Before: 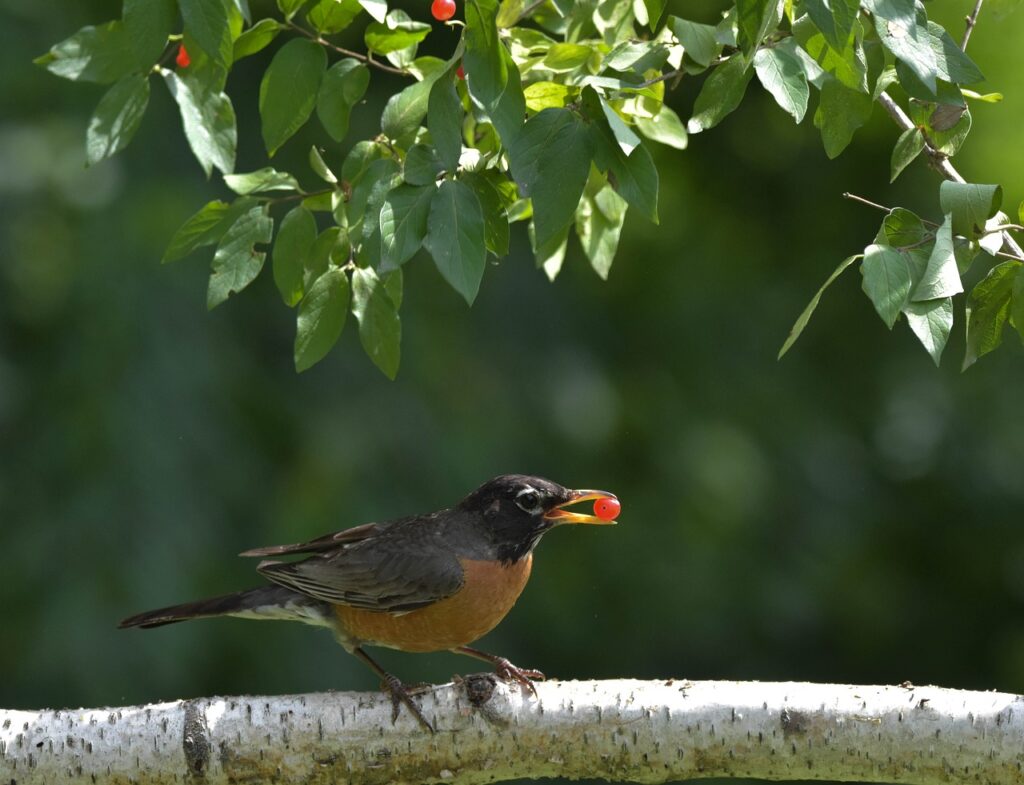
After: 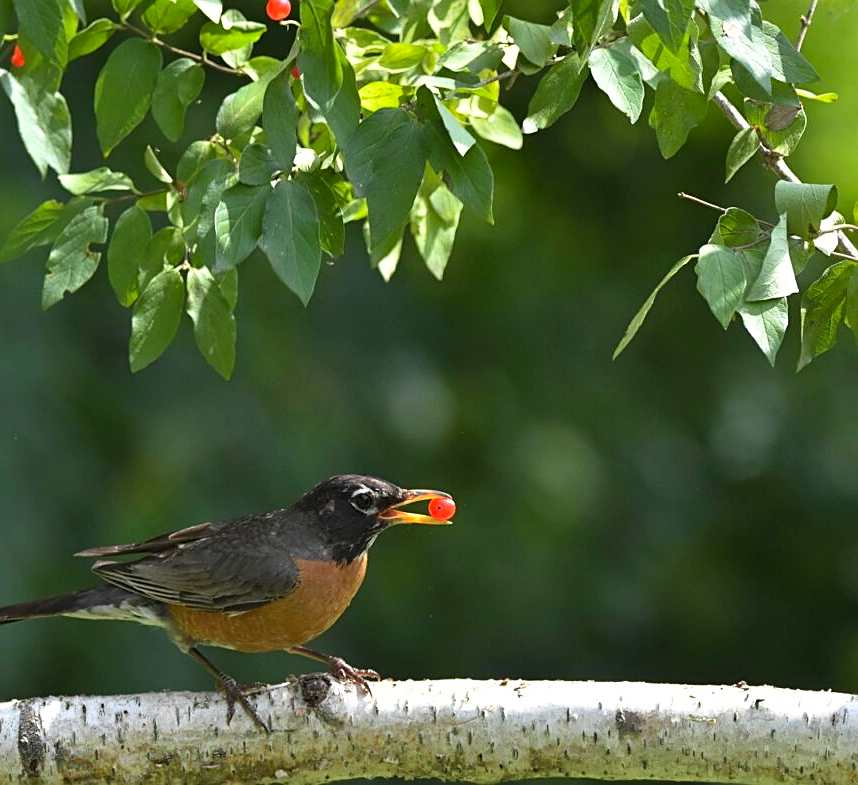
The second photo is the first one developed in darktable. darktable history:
sharpen: on, module defaults
crop: left 16.145%
contrast brightness saturation: contrast 0.2, brightness 0.16, saturation 0.22
tone equalizer: on, module defaults
